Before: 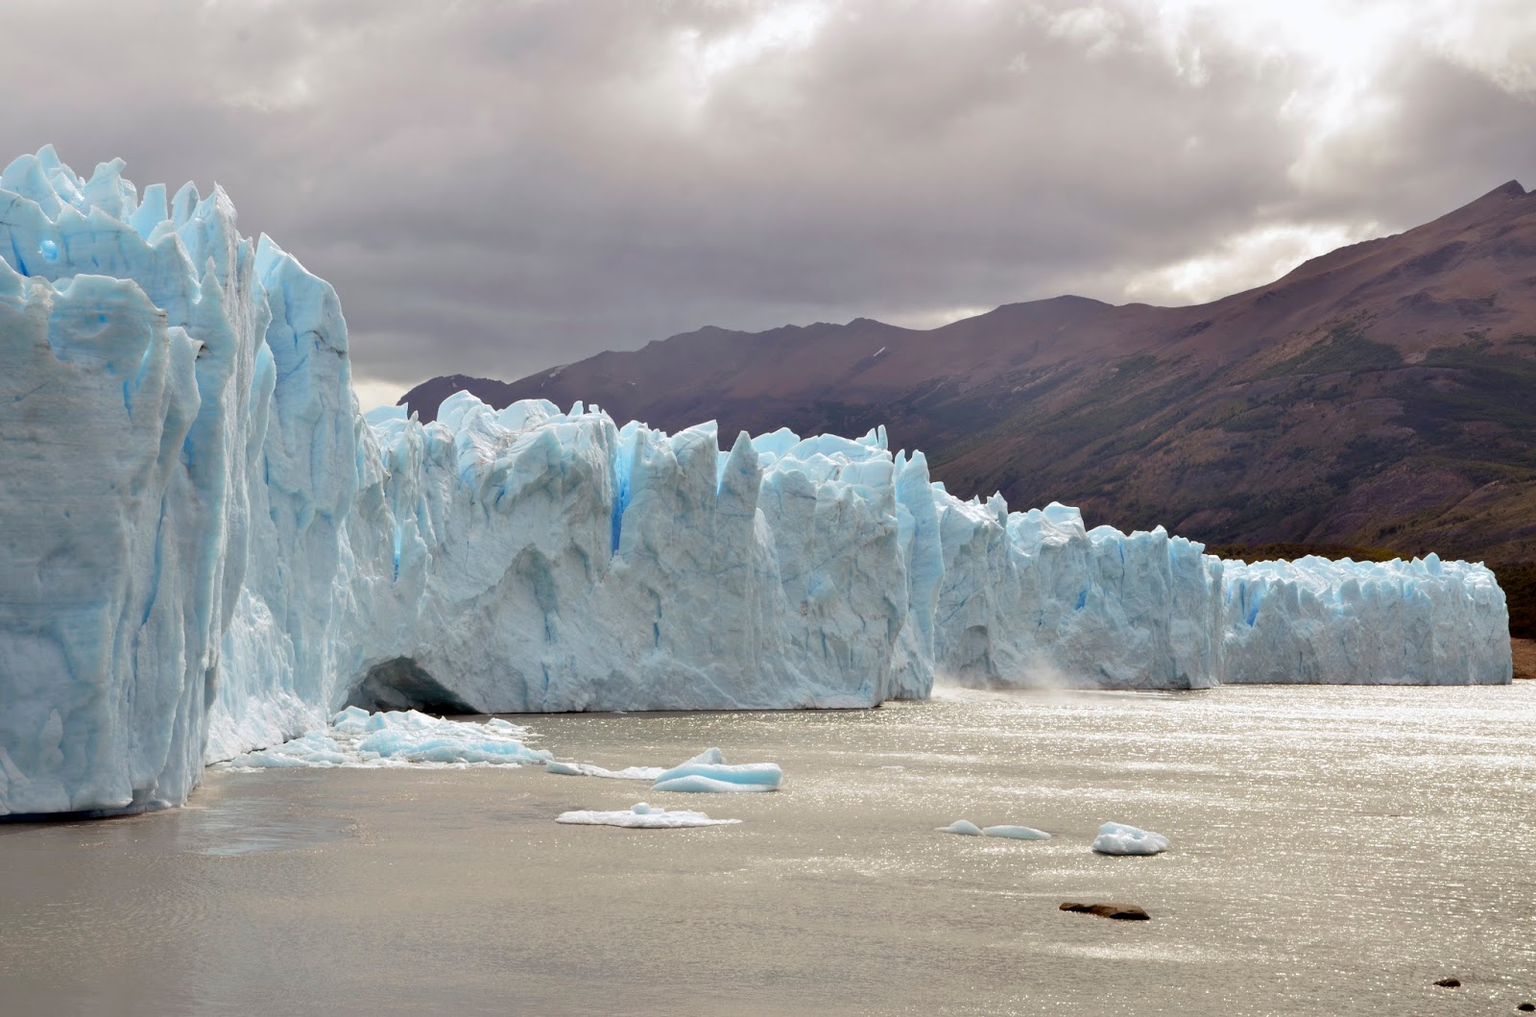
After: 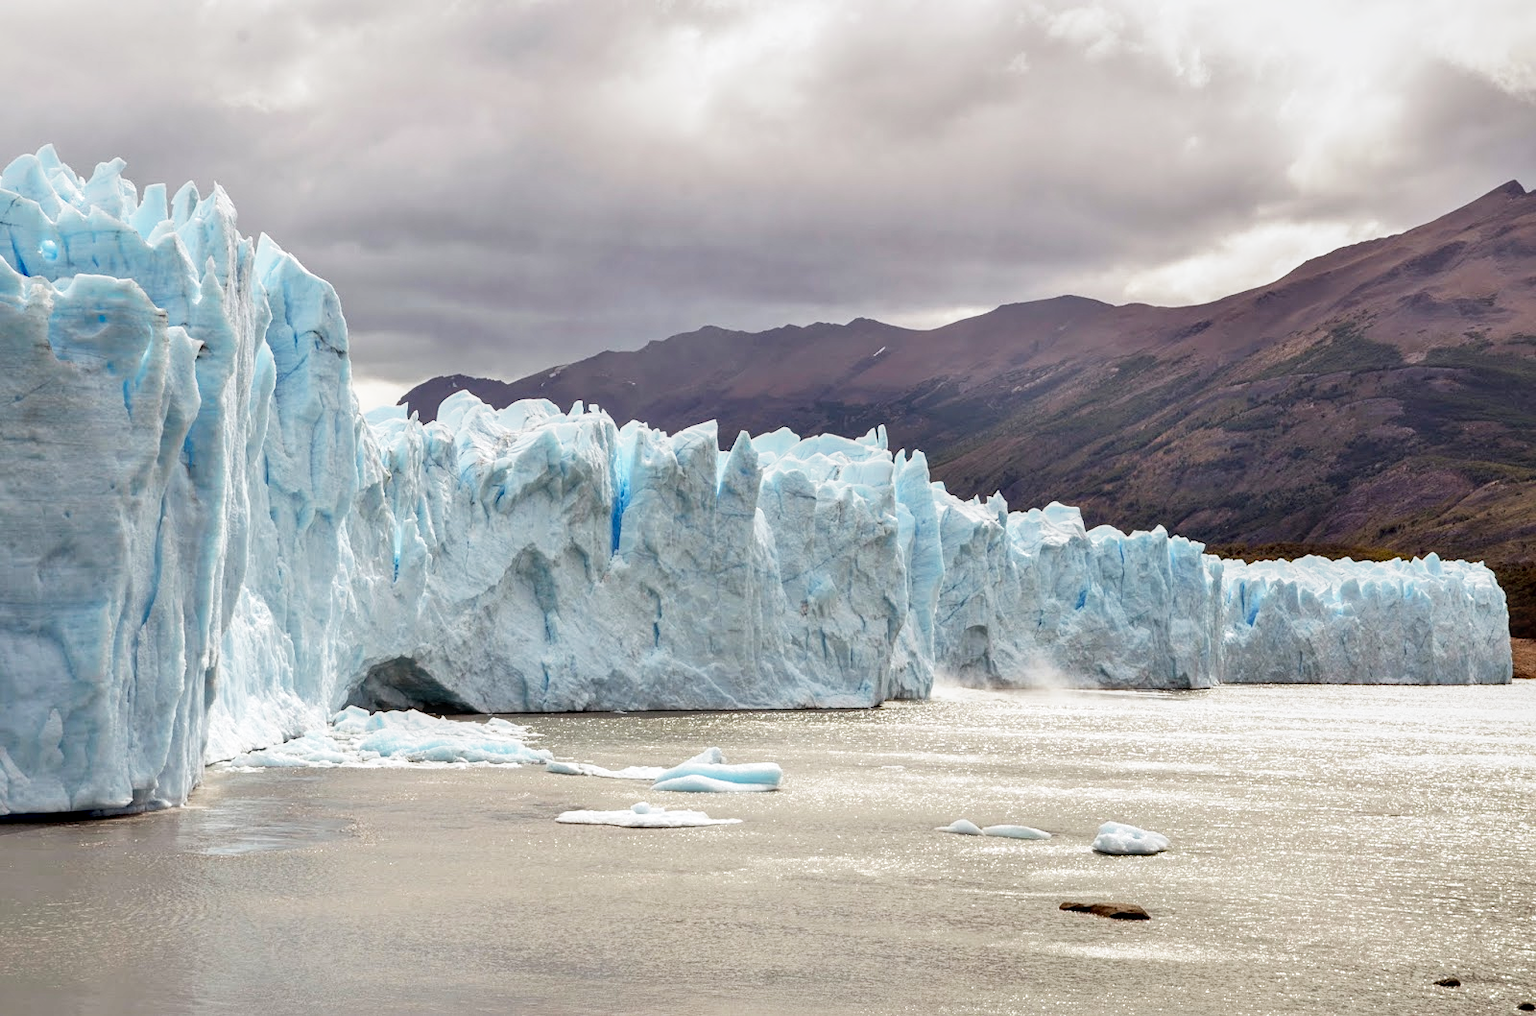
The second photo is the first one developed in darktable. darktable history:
local contrast: highlights 62%, detail 143%, midtone range 0.421
sharpen: amount 0.201
shadows and highlights: radius 126.47, shadows 30.28, highlights -30.55, low approximation 0.01, soften with gaussian
base curve: curves: ch0 [(0, 0) (0.088, 0.125) (0.176, 0.251) (0.354, 0.501) (0.613, 0.749) (1, 0.877)], preserve colors none
